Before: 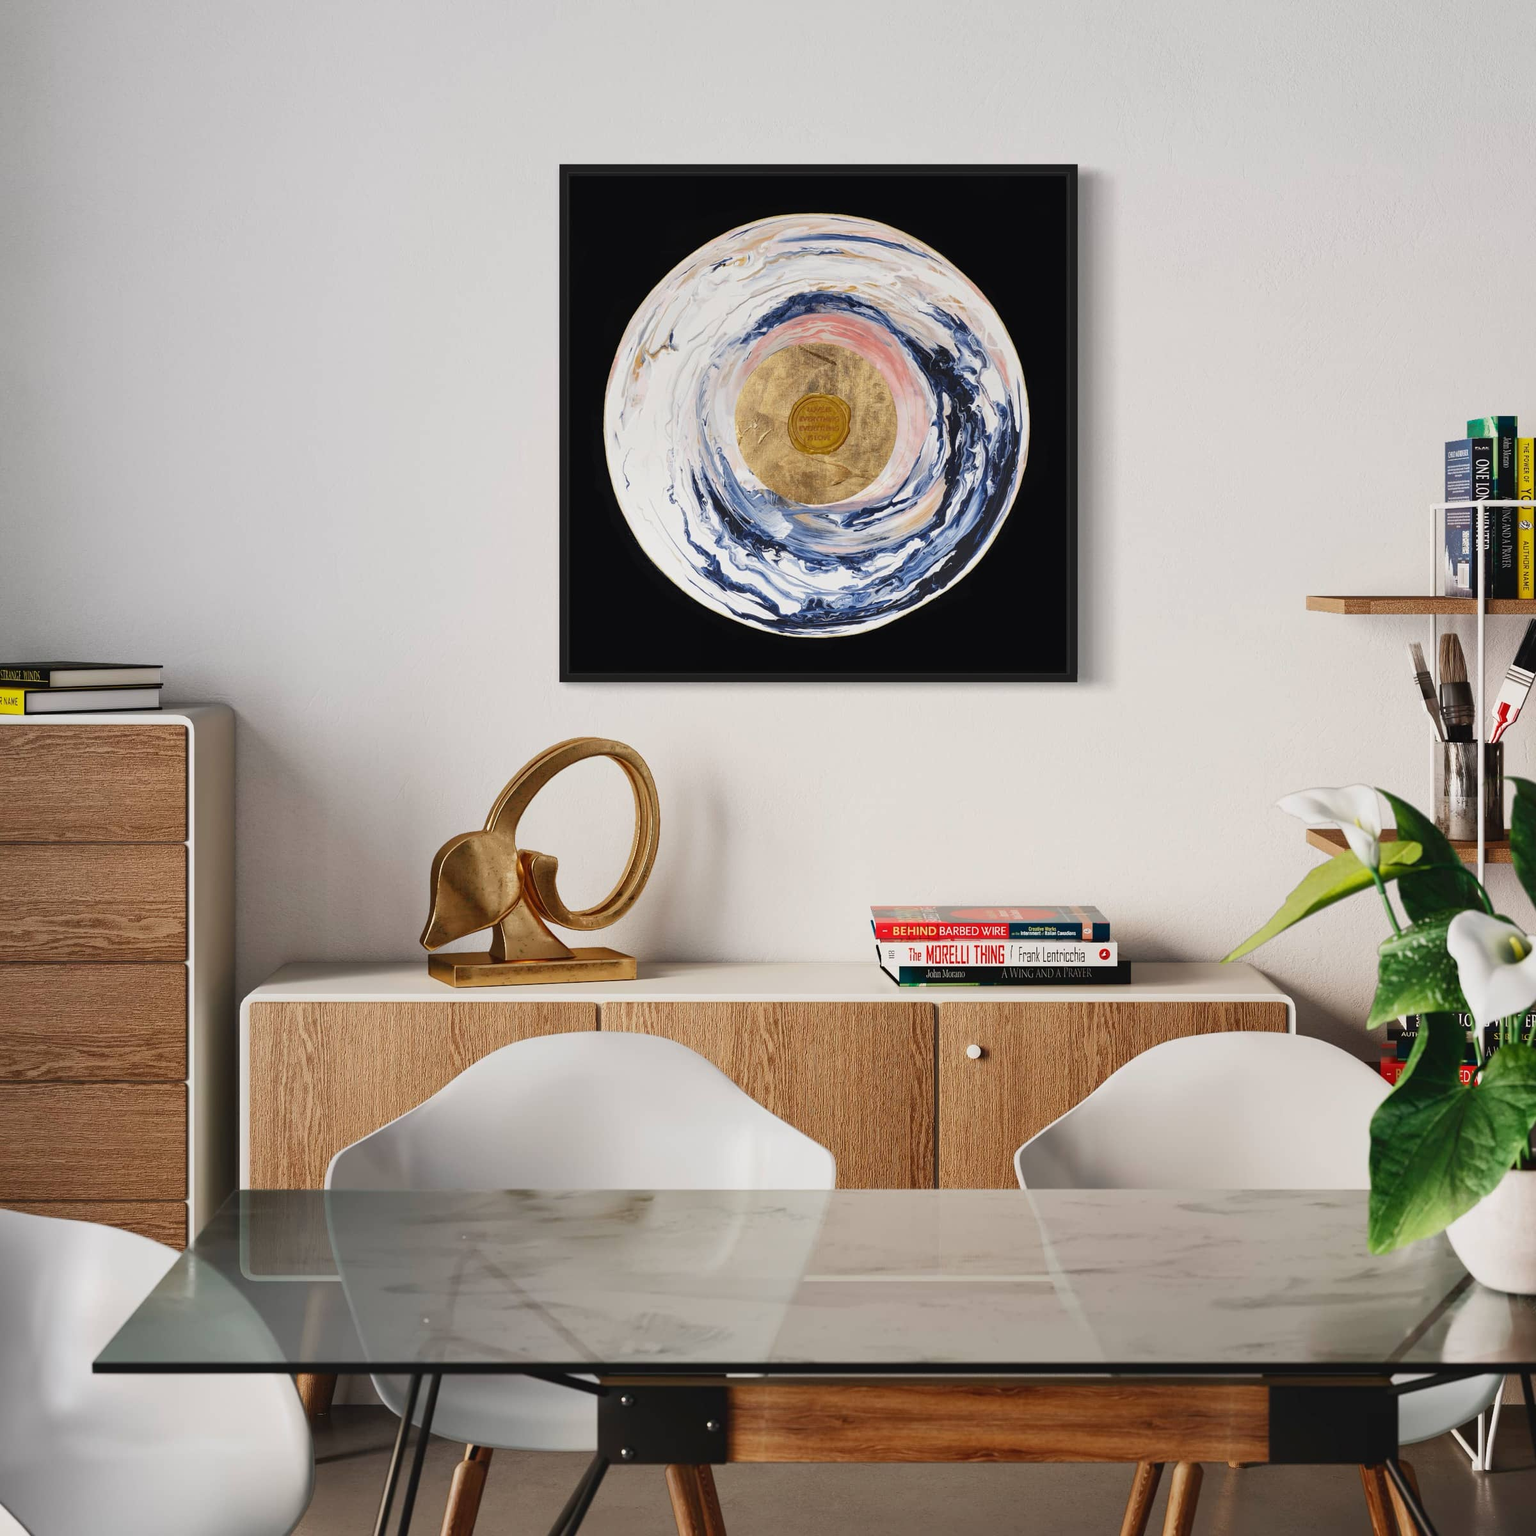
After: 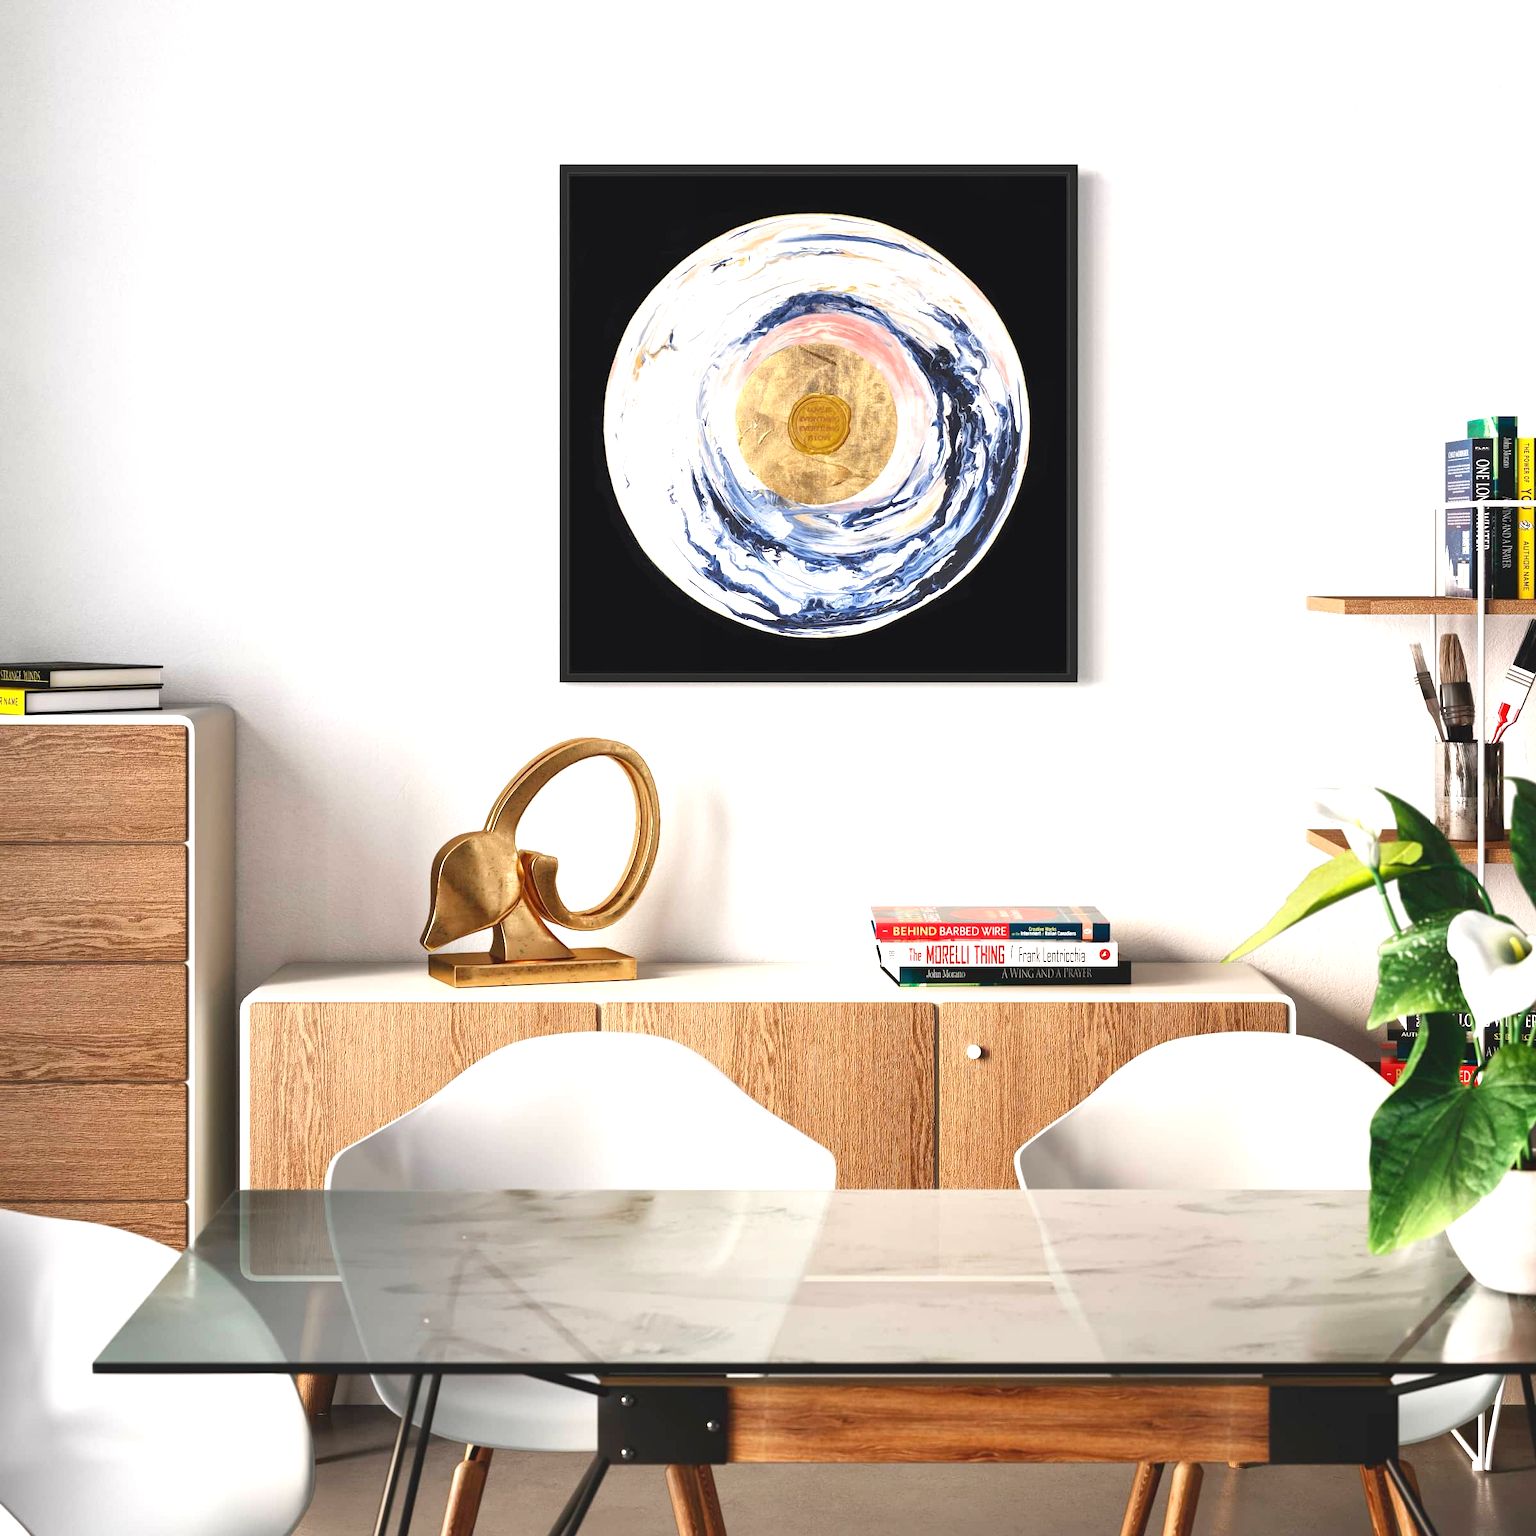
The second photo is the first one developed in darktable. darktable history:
exposure: black level correction 0, exposure 0.949 EV, compensate exposure bias true, compensate highlight preservation false
